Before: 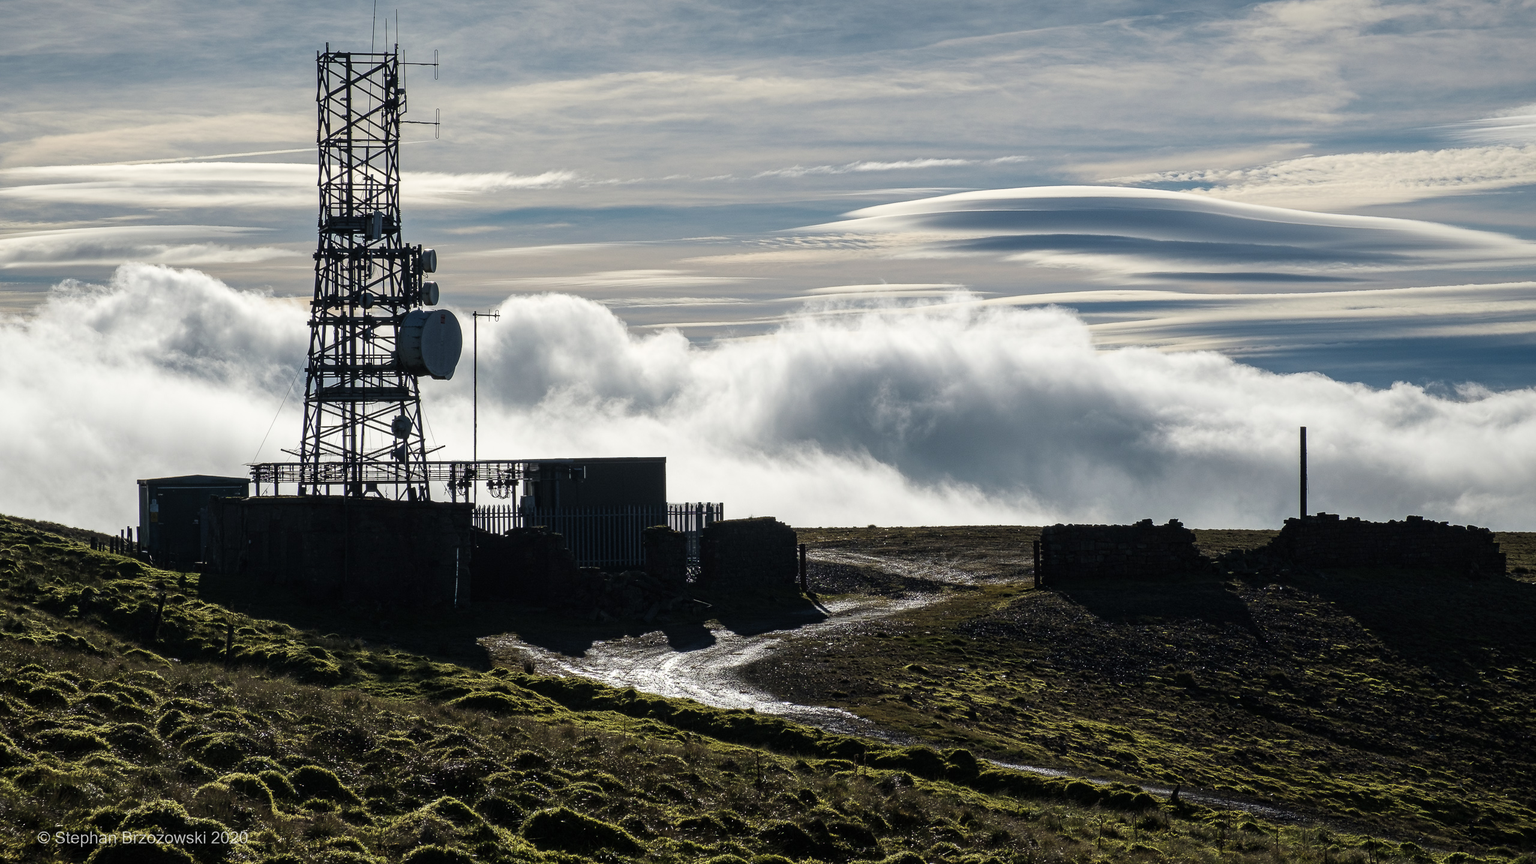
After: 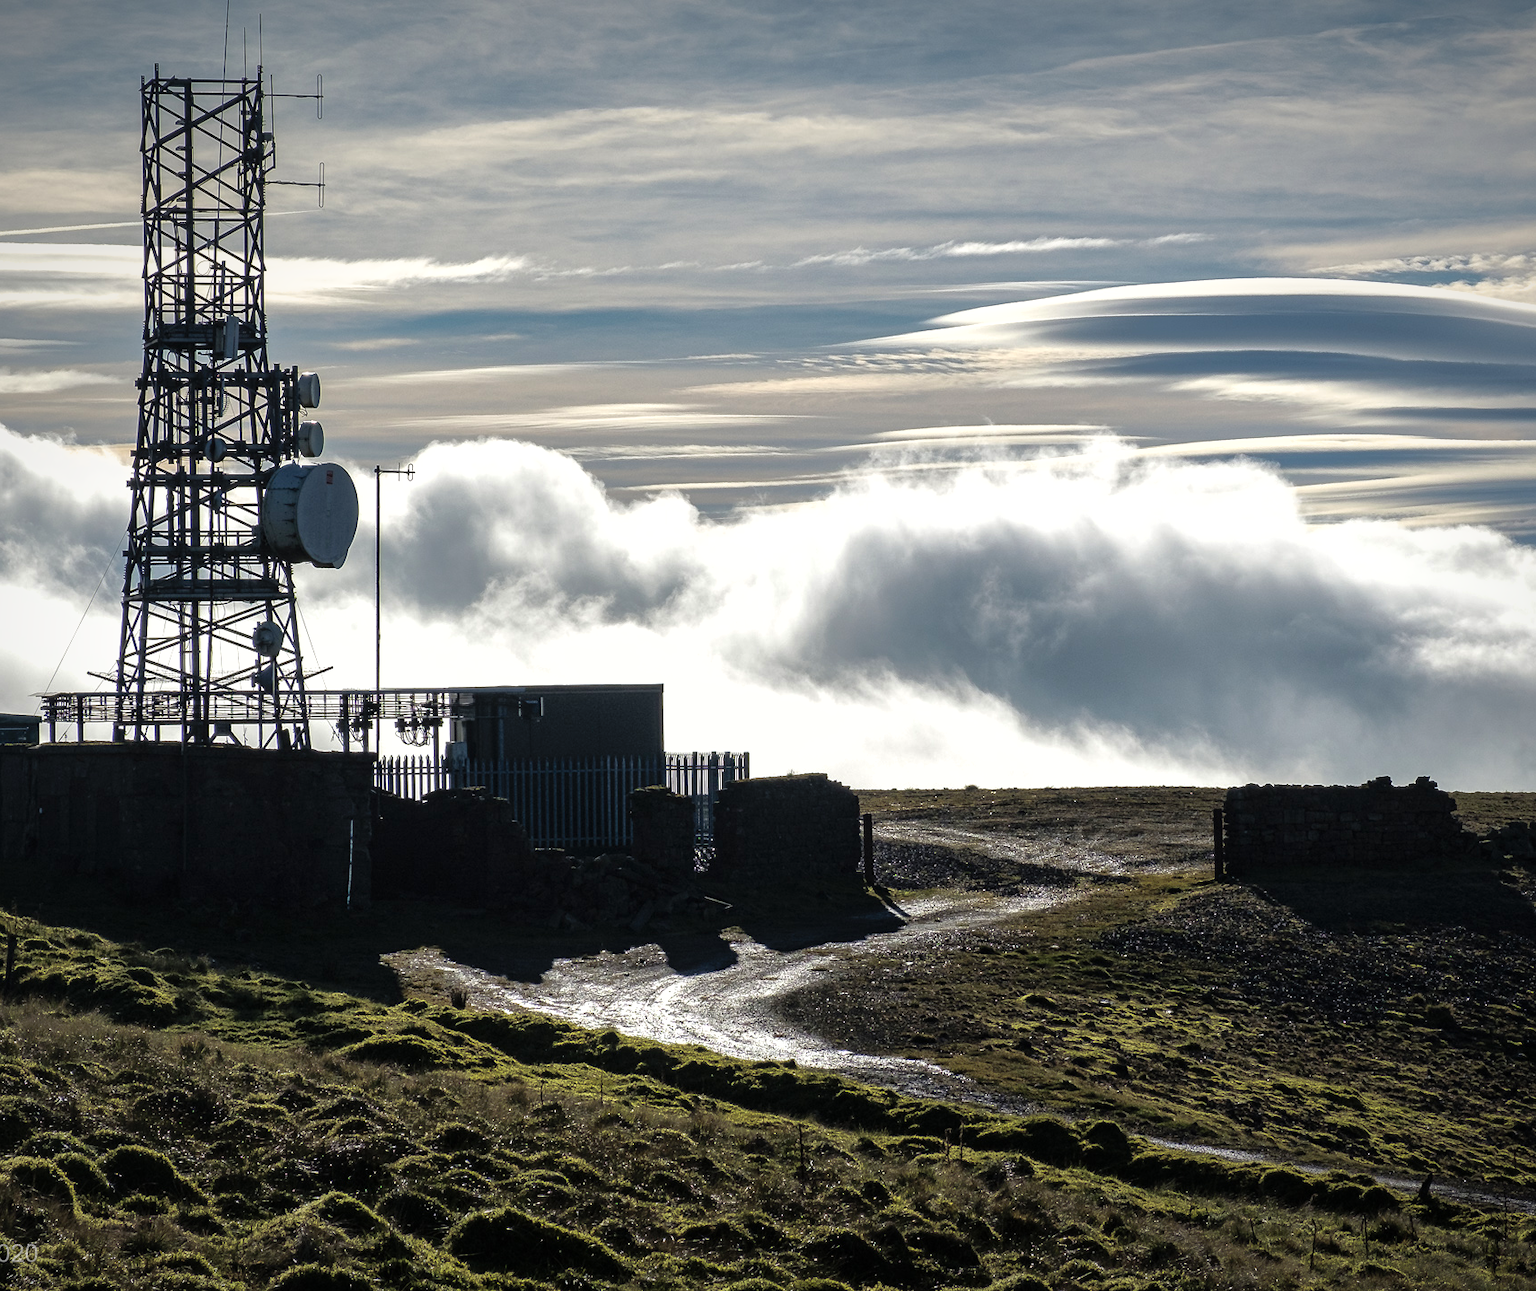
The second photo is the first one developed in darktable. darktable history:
vignetting: fall-off radius 100.75%, brightness -0.581, saturation -0.113, width/height ratio 1.342
crop and rotate: left 14.503%, right 18.65%
tone equalizer: -8 EV -0.448 EV, -7 EV -0.382 EV, -6 EV -0.359 EV, -5 EV -0.221 EV, -3 EV 0.242 EV, -2 EV 0.319 EV, -1 EV 0.398 EV, +0 EV 0.387 EV
shadows and highlights: on, module defaults
